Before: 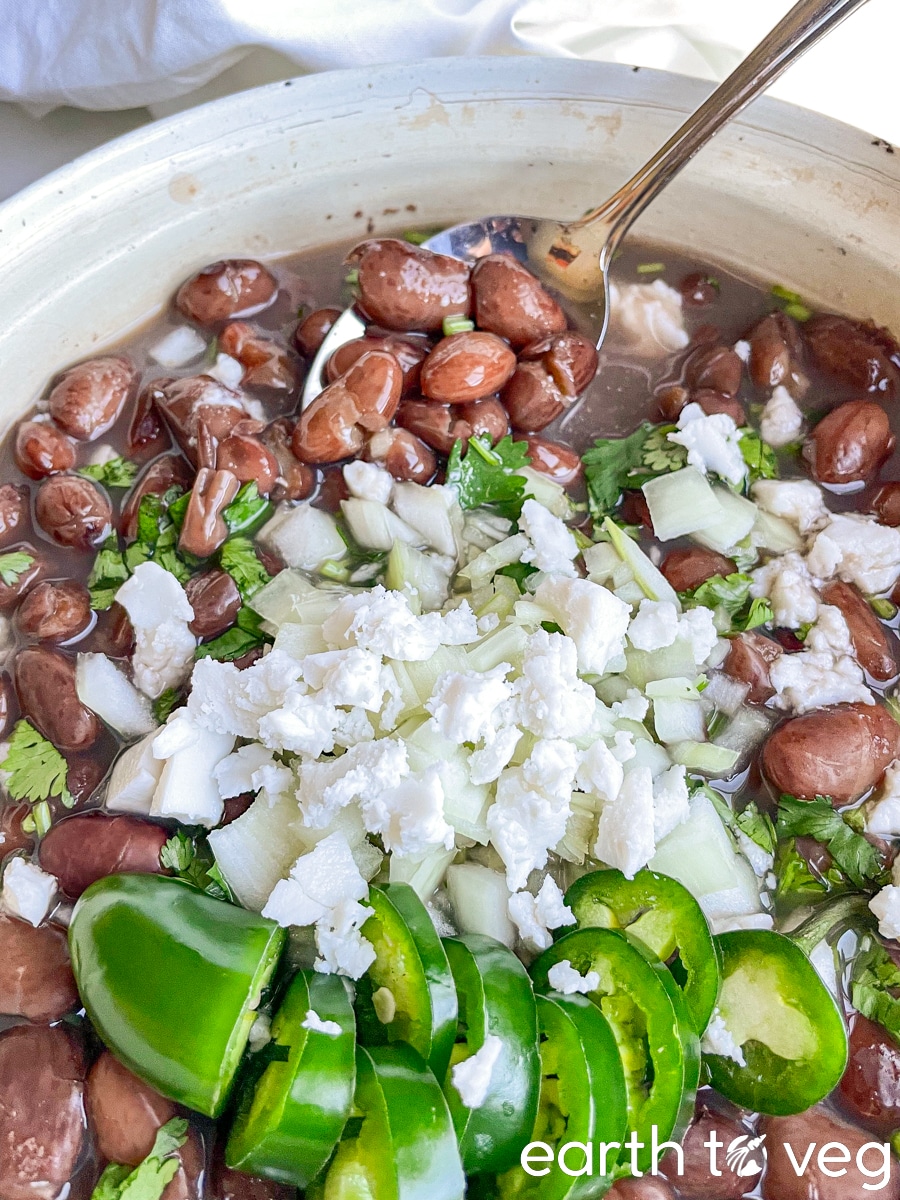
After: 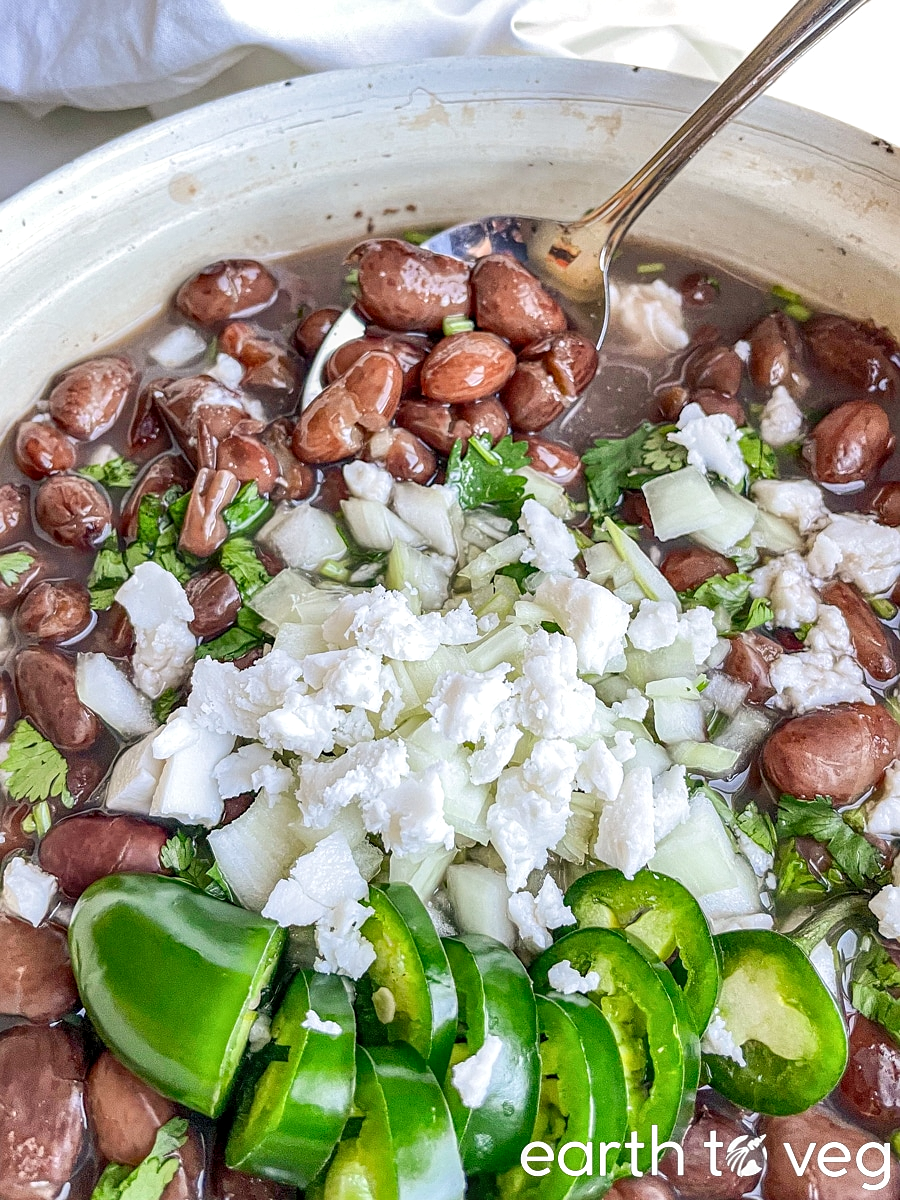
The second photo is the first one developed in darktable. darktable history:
sharpen: radius 1.272, amount 0.305, threshold 0
local contrast: on, module defaults
